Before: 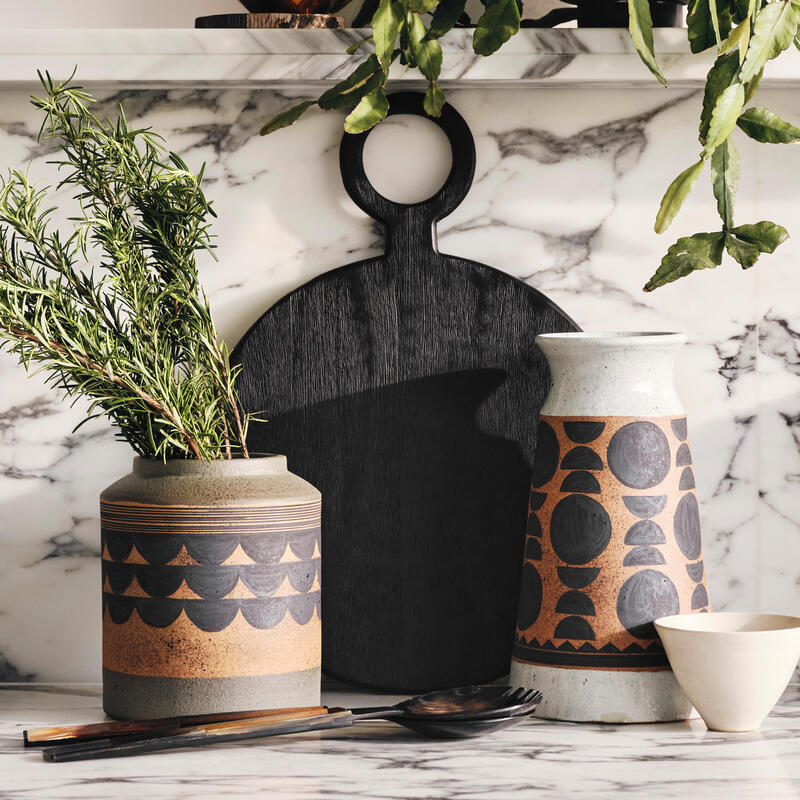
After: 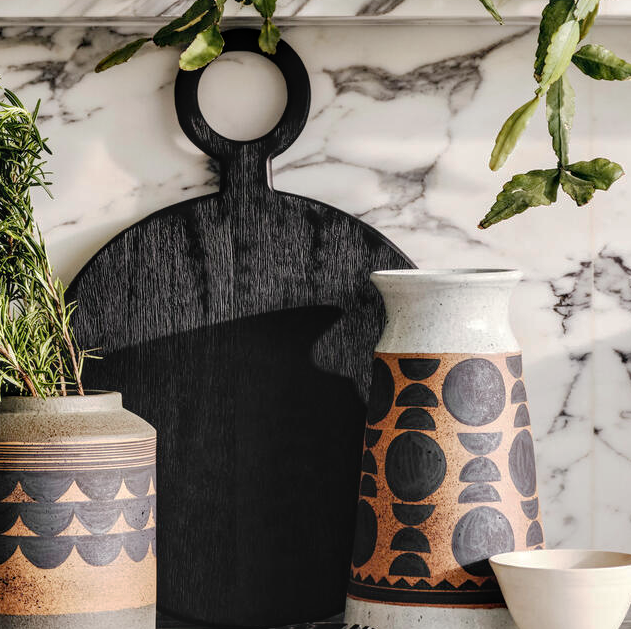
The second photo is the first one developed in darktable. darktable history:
tone curve: curves: ch0 [(0, 0) (0.003, 0.018) (0.011, 0.019) (0.025, 0.02) (0.044, 0.024) (0.069, 0.034) (0.1, 0.049) (0.136, 0.082) (0.177, 0.136) (0.224, 0.196) (0.277, 0.263) (0.335, 0.329) (0.399, 0.401) (0.468, 0.473) (0.543, 0.546) (0.623, 0.625) (0.709, 0.698) (0.801, 0.779) (0.898, 0.867) (1, 1)], preserve colors none
local contrast: on, module defaults
crop and rotate: left 20.74%, top 7.912%, right 0.375%, bottom 13.378%
